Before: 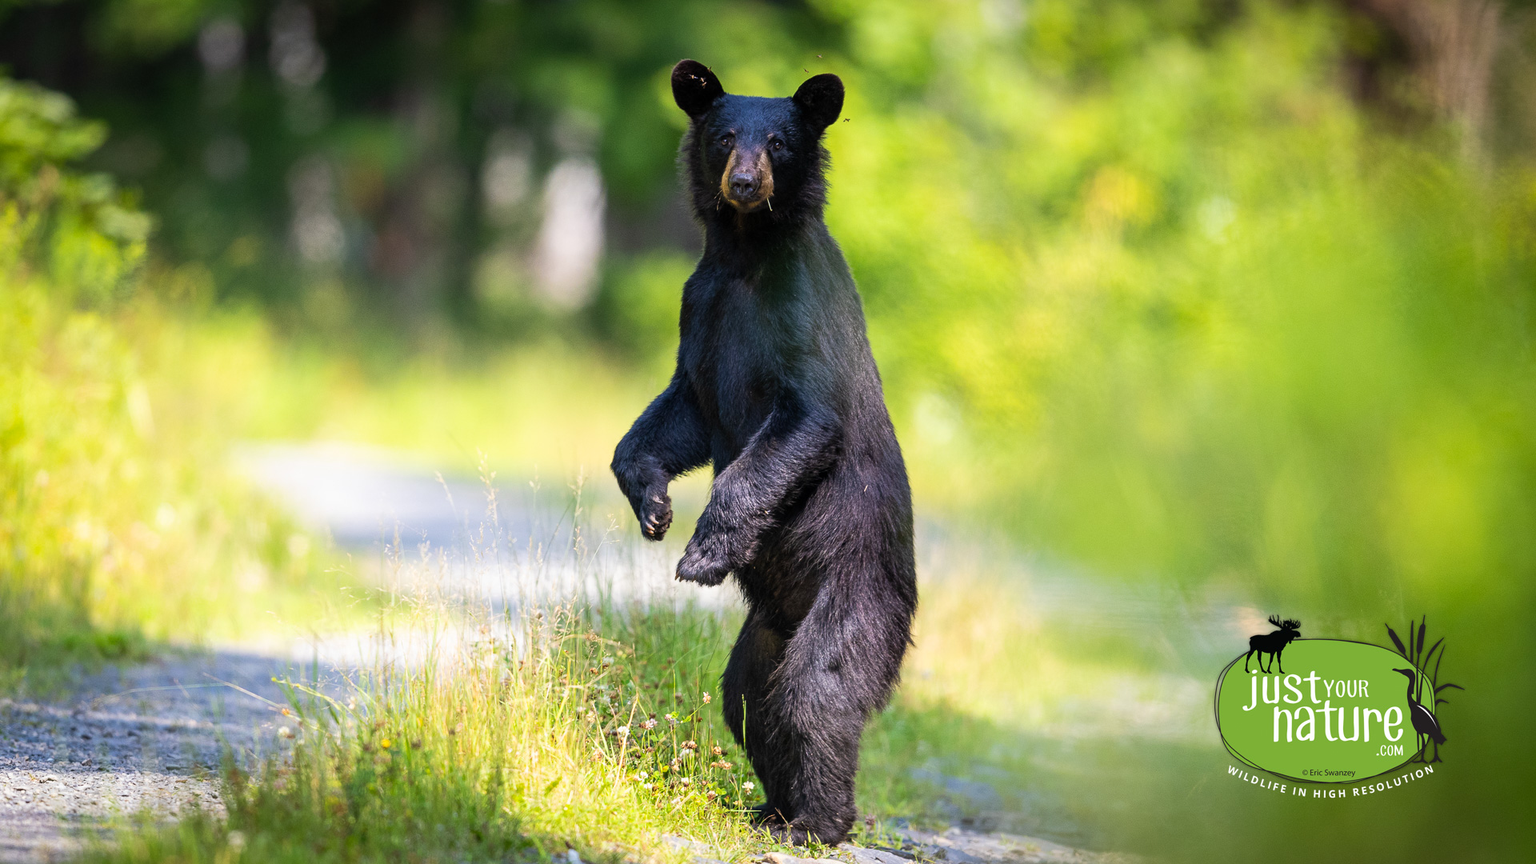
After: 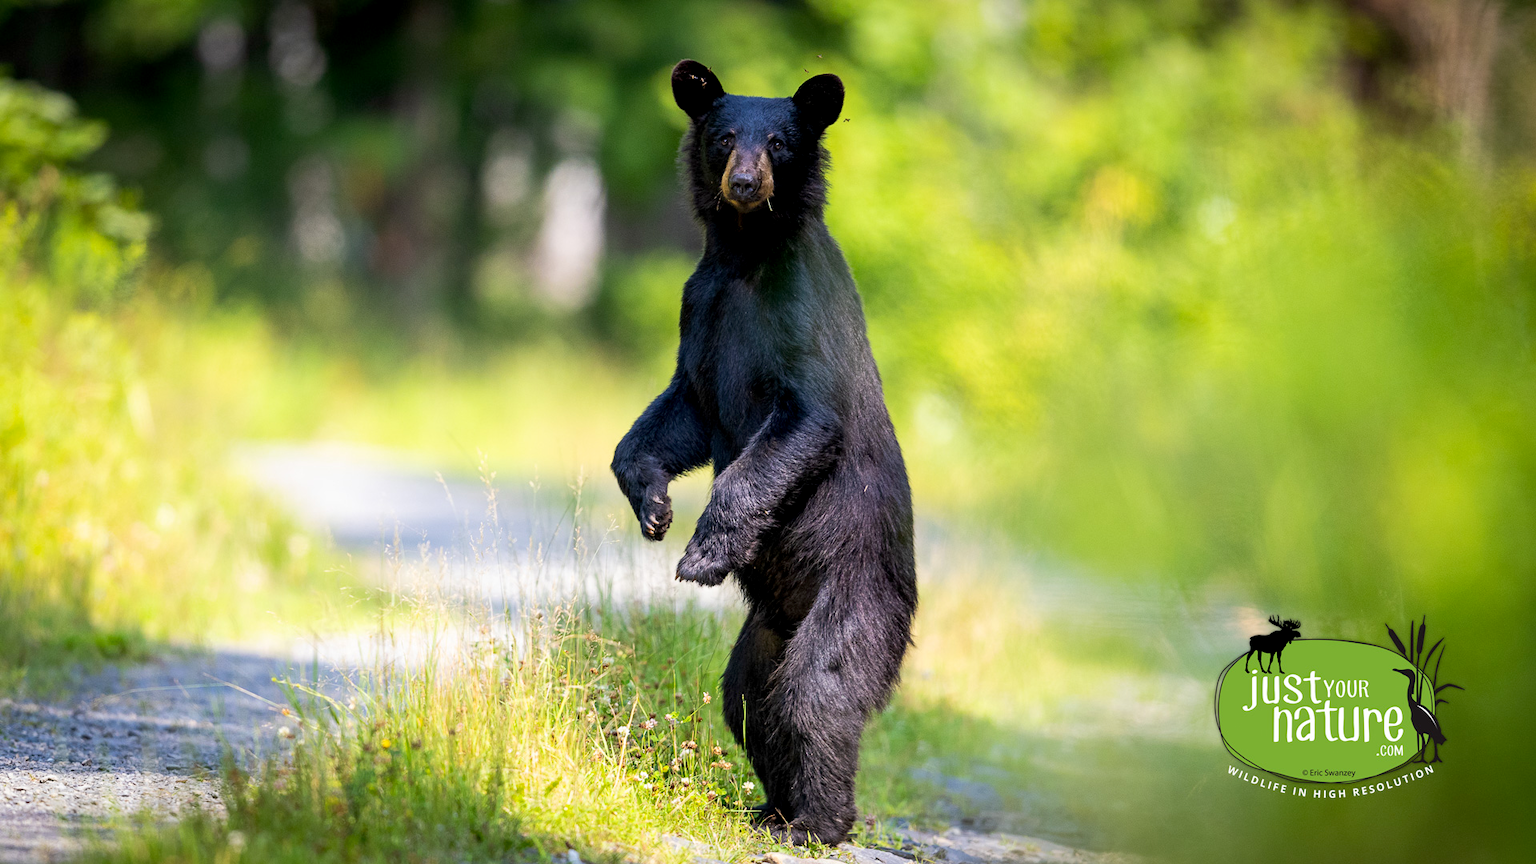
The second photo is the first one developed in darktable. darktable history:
exposure: black level correction 0.005, exposure 0.003 EV, compensate highlight preservation false
